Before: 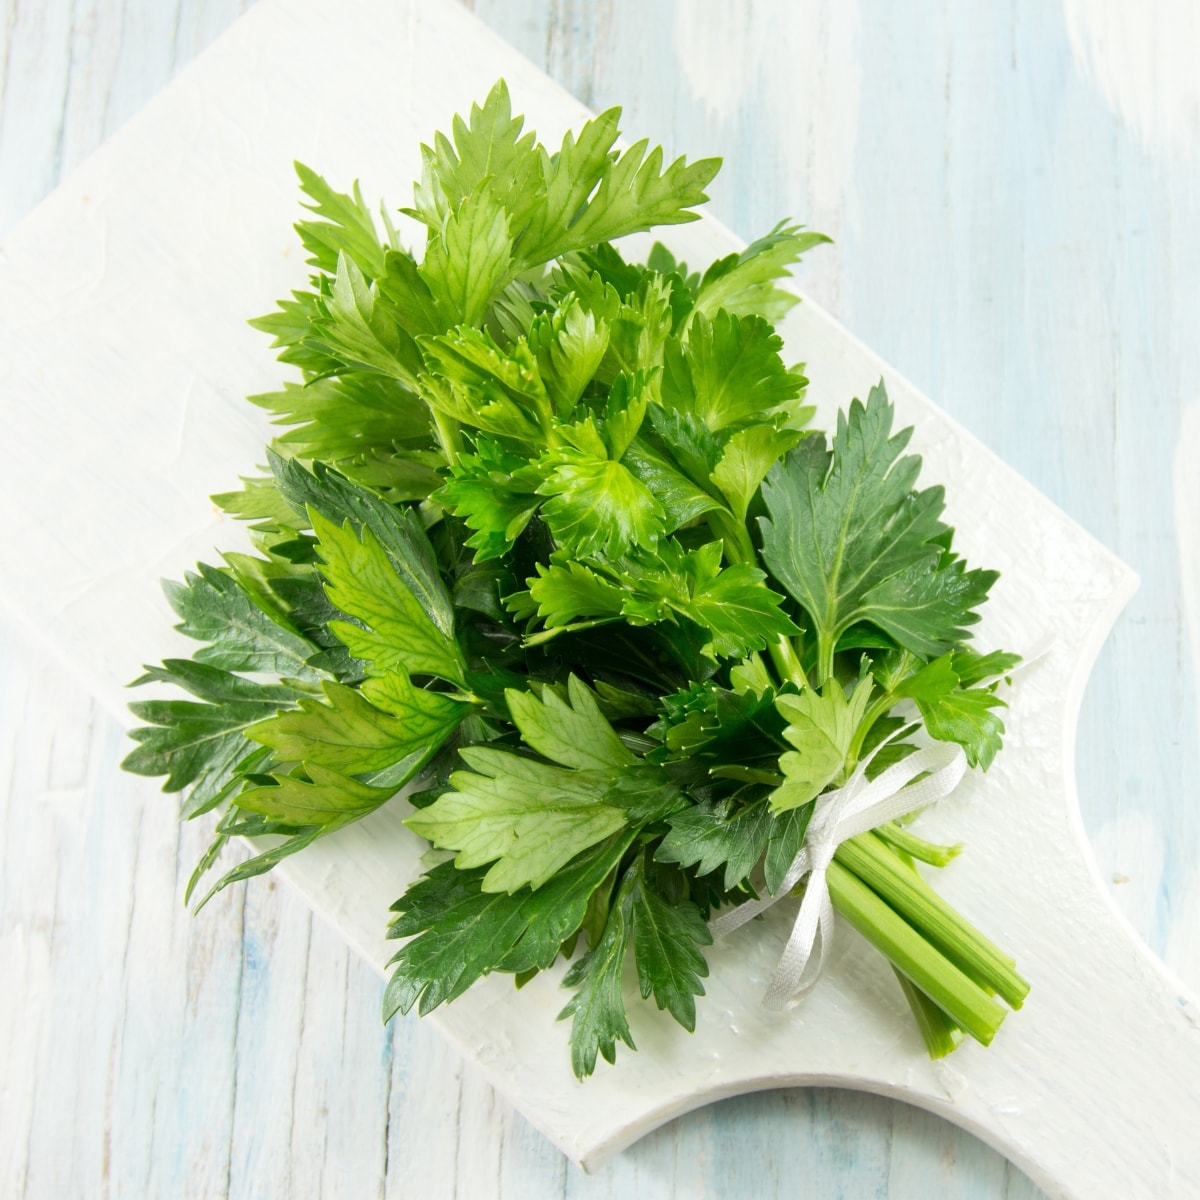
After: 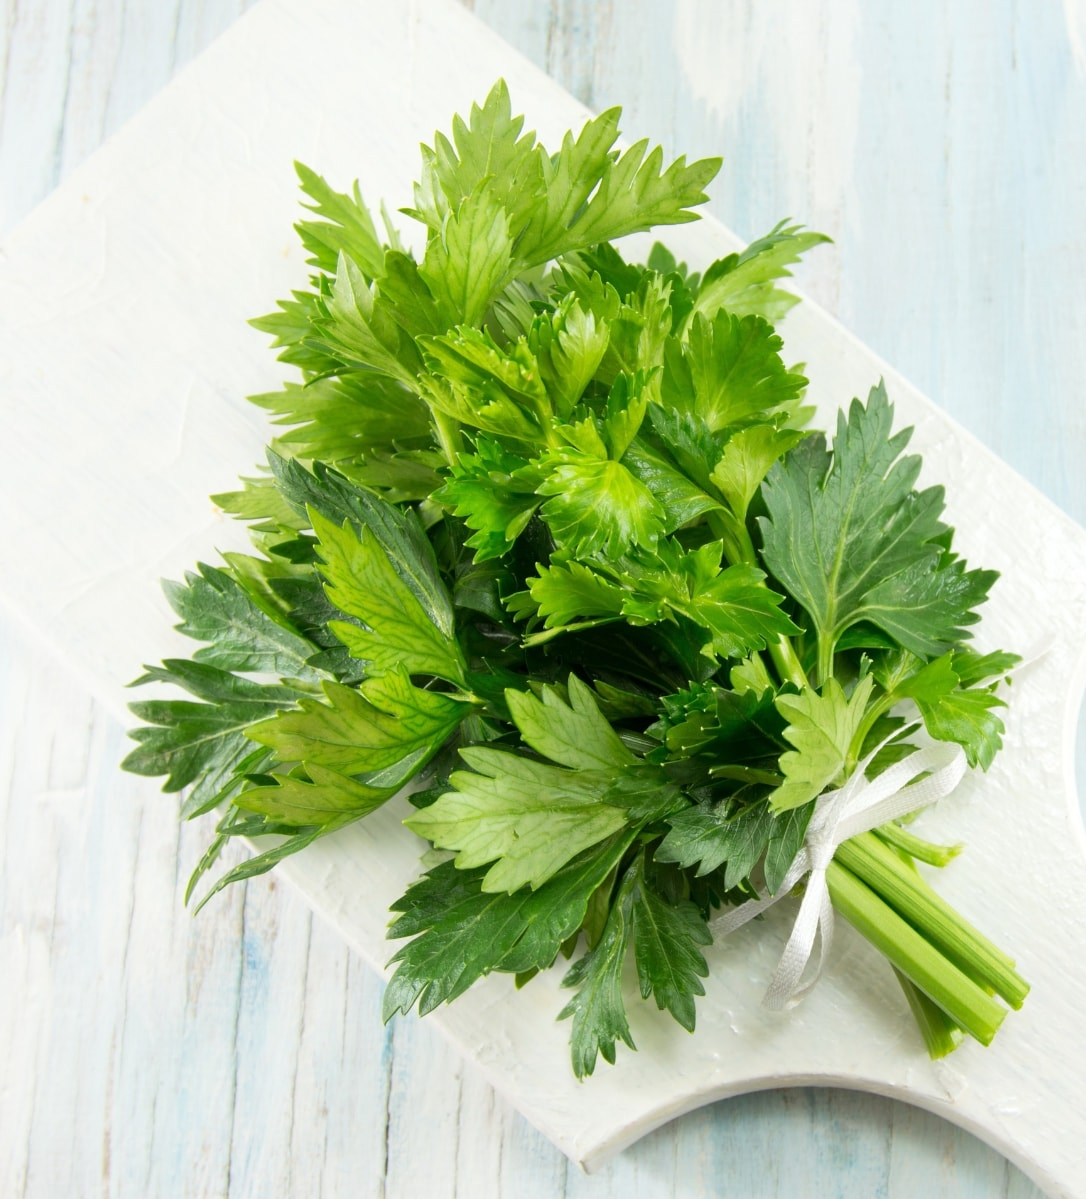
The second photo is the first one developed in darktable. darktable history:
crop: right 9.486%, bottom 0.032%
